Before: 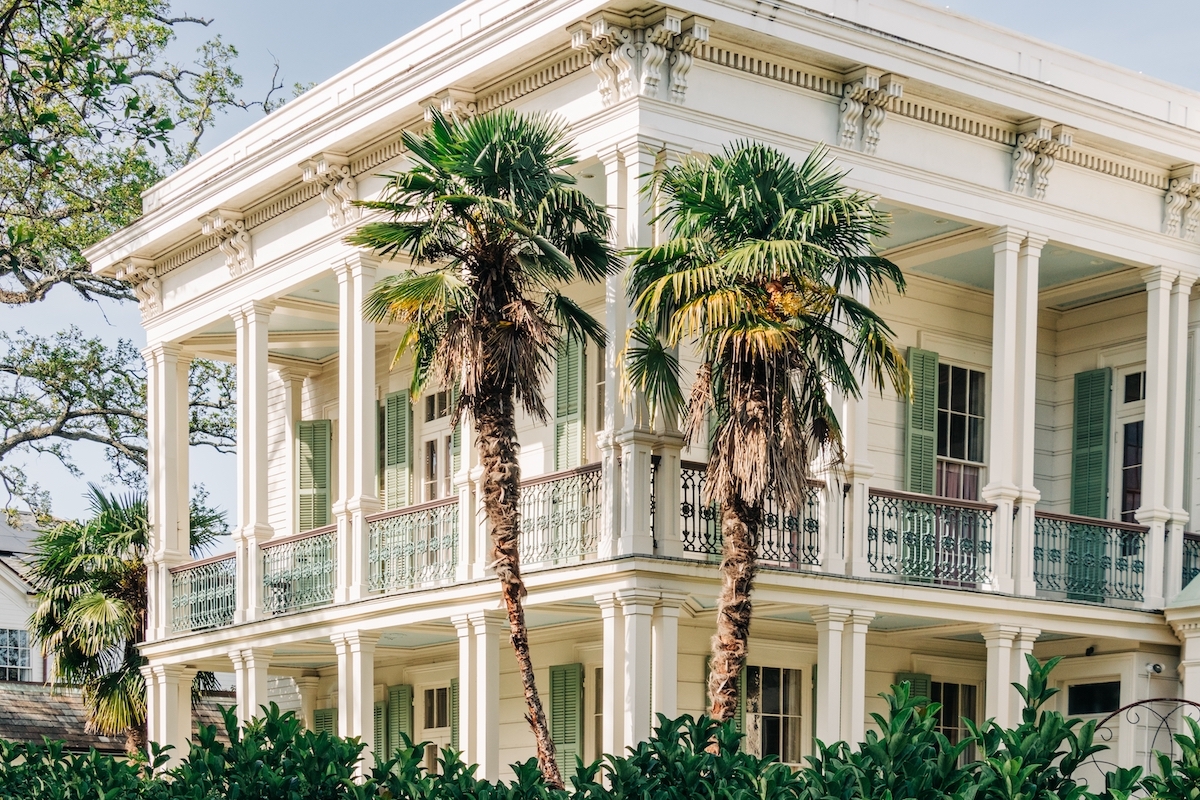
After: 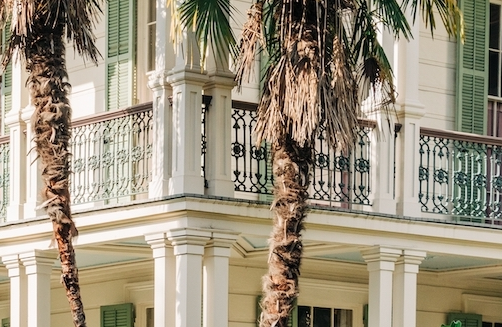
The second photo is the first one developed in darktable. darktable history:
color calibration: illuminant same as pipeline (D50), adaptation XYZ, x 0.347, y 0.359, temperature 5011.04 K
crop: left 37.462%, top 45.083%, right 20.649%, bottom 13.737%
